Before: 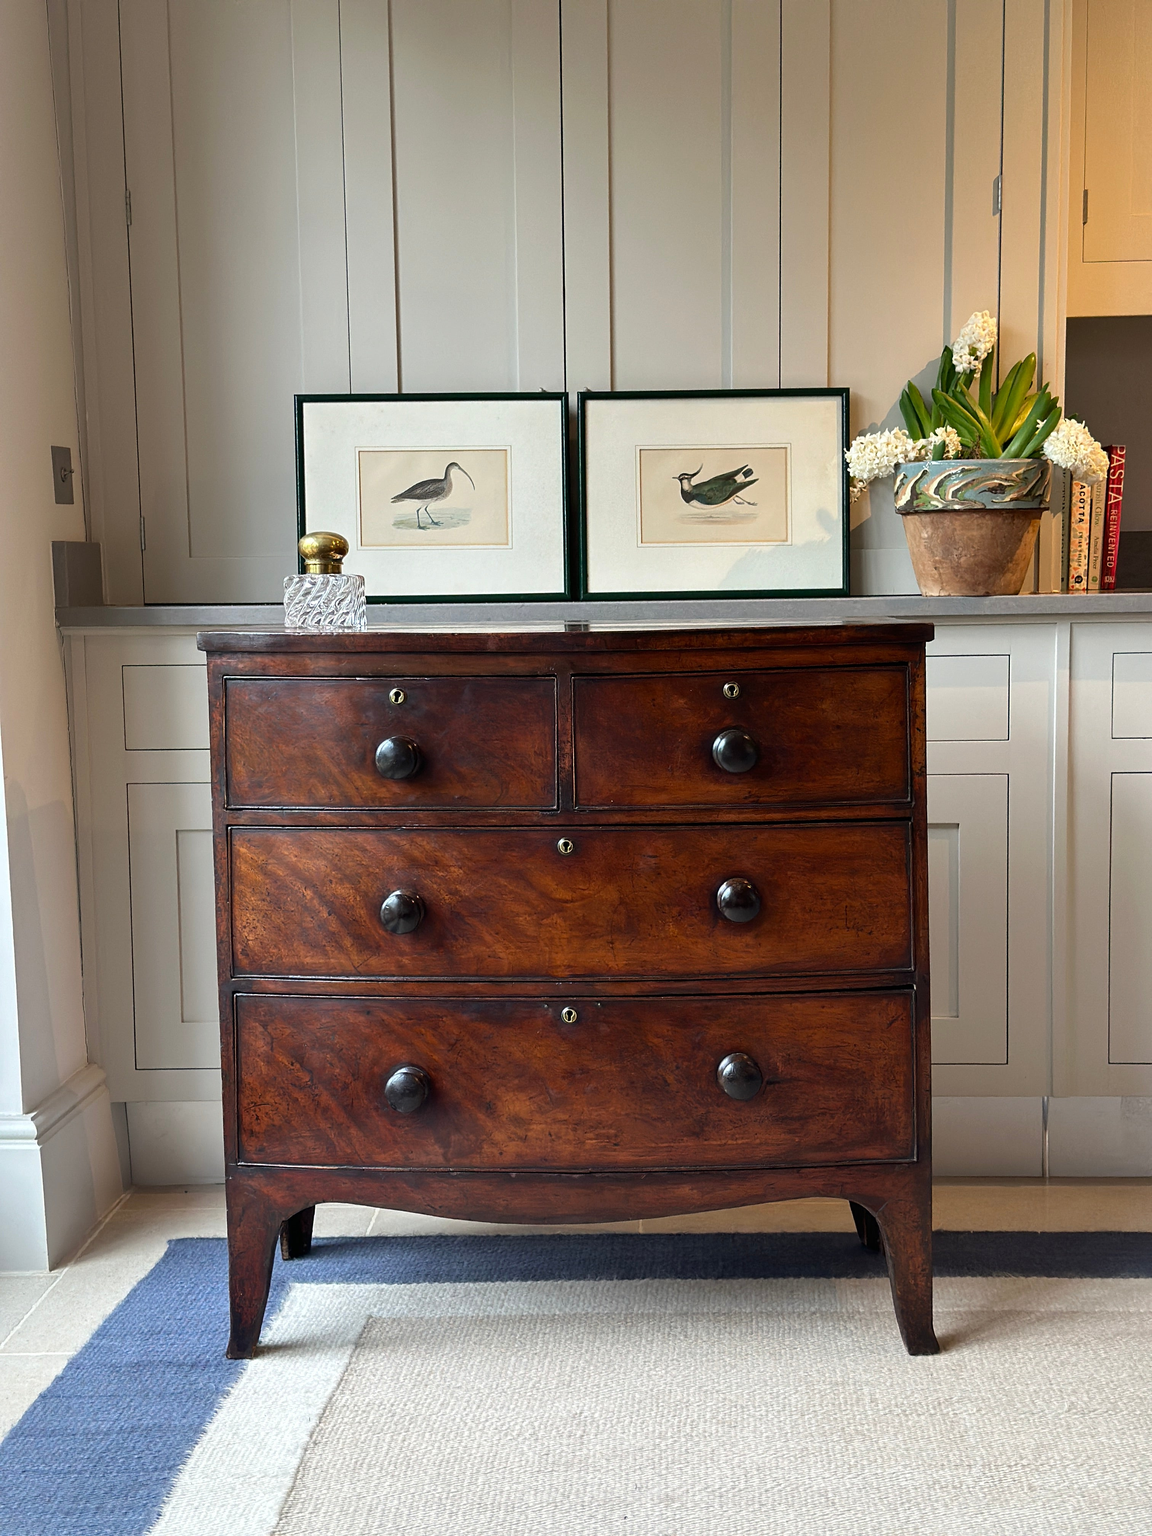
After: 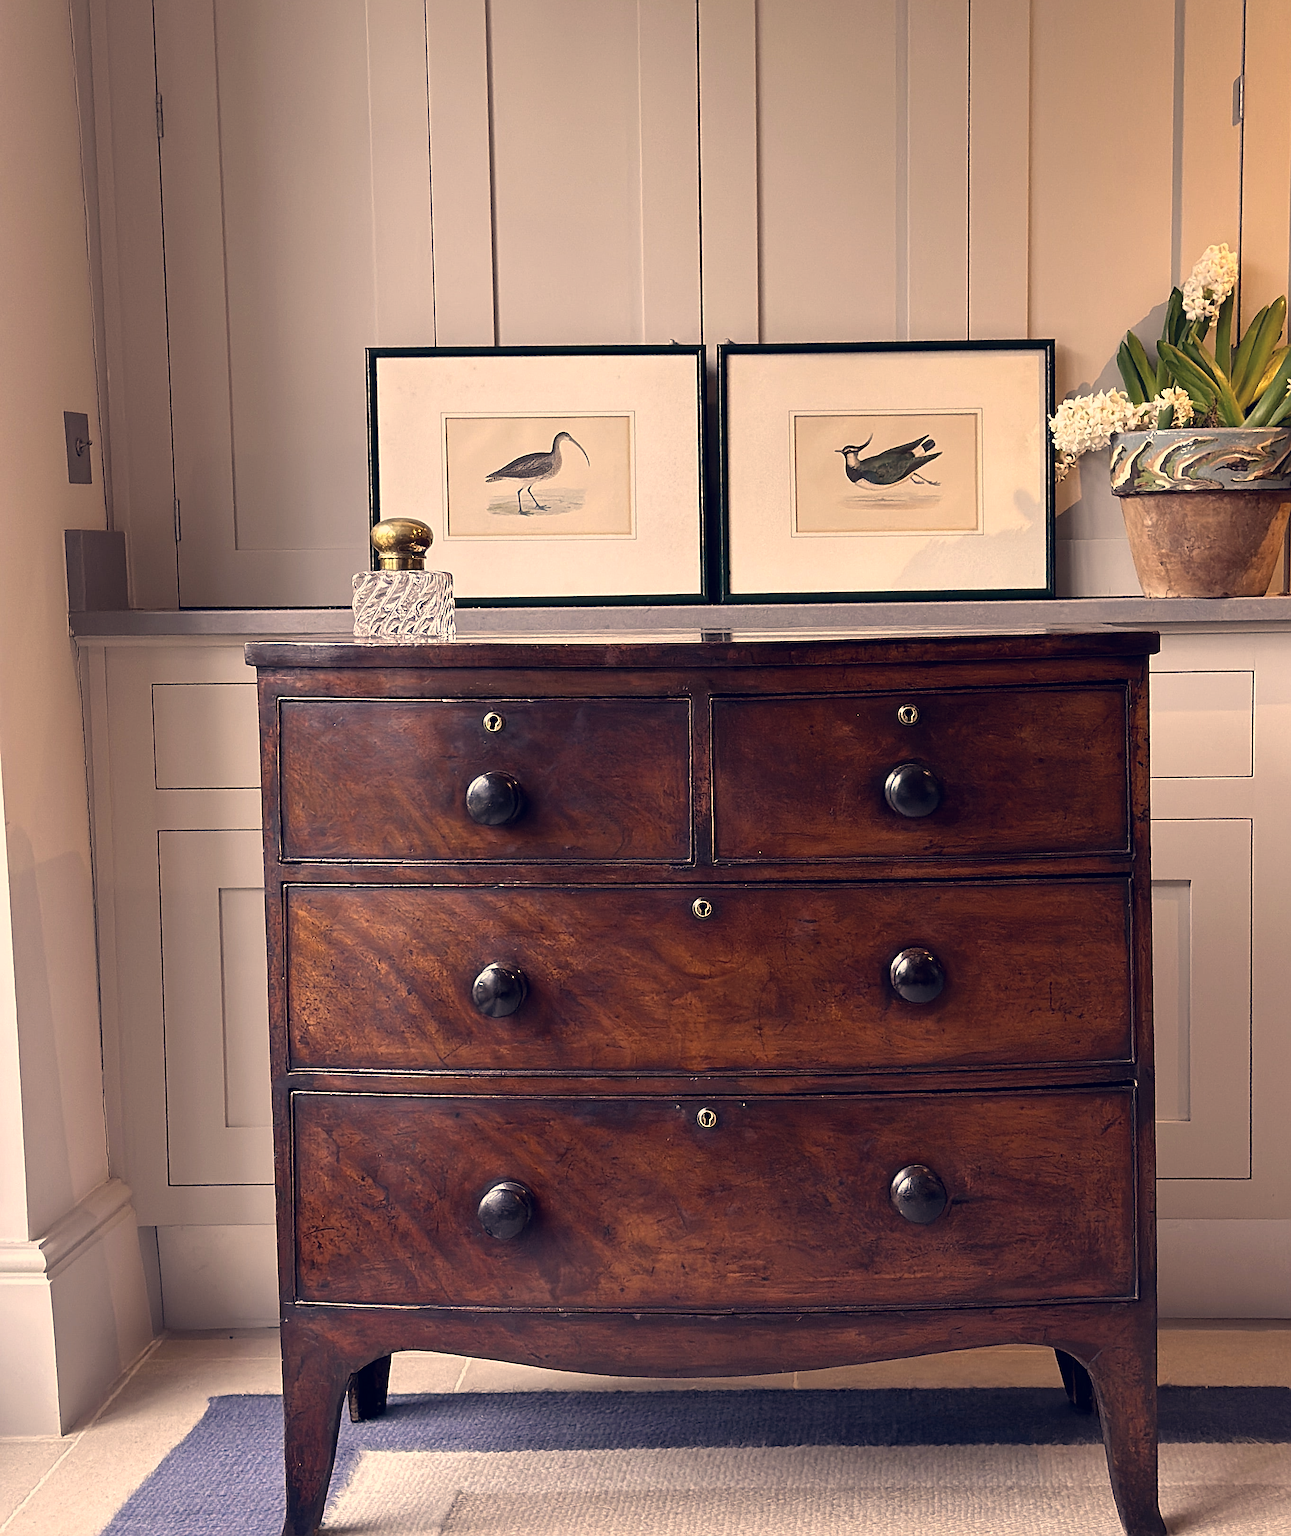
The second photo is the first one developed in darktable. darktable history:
sharpen: on, module defaults
crop: top 7.49%, right 9.717%, bottom 11.943%
color correction: highlights a* 19.59, highlights b* 27.49, shadows a* 3.46, shadows b* -17.28, saturation 0.73
